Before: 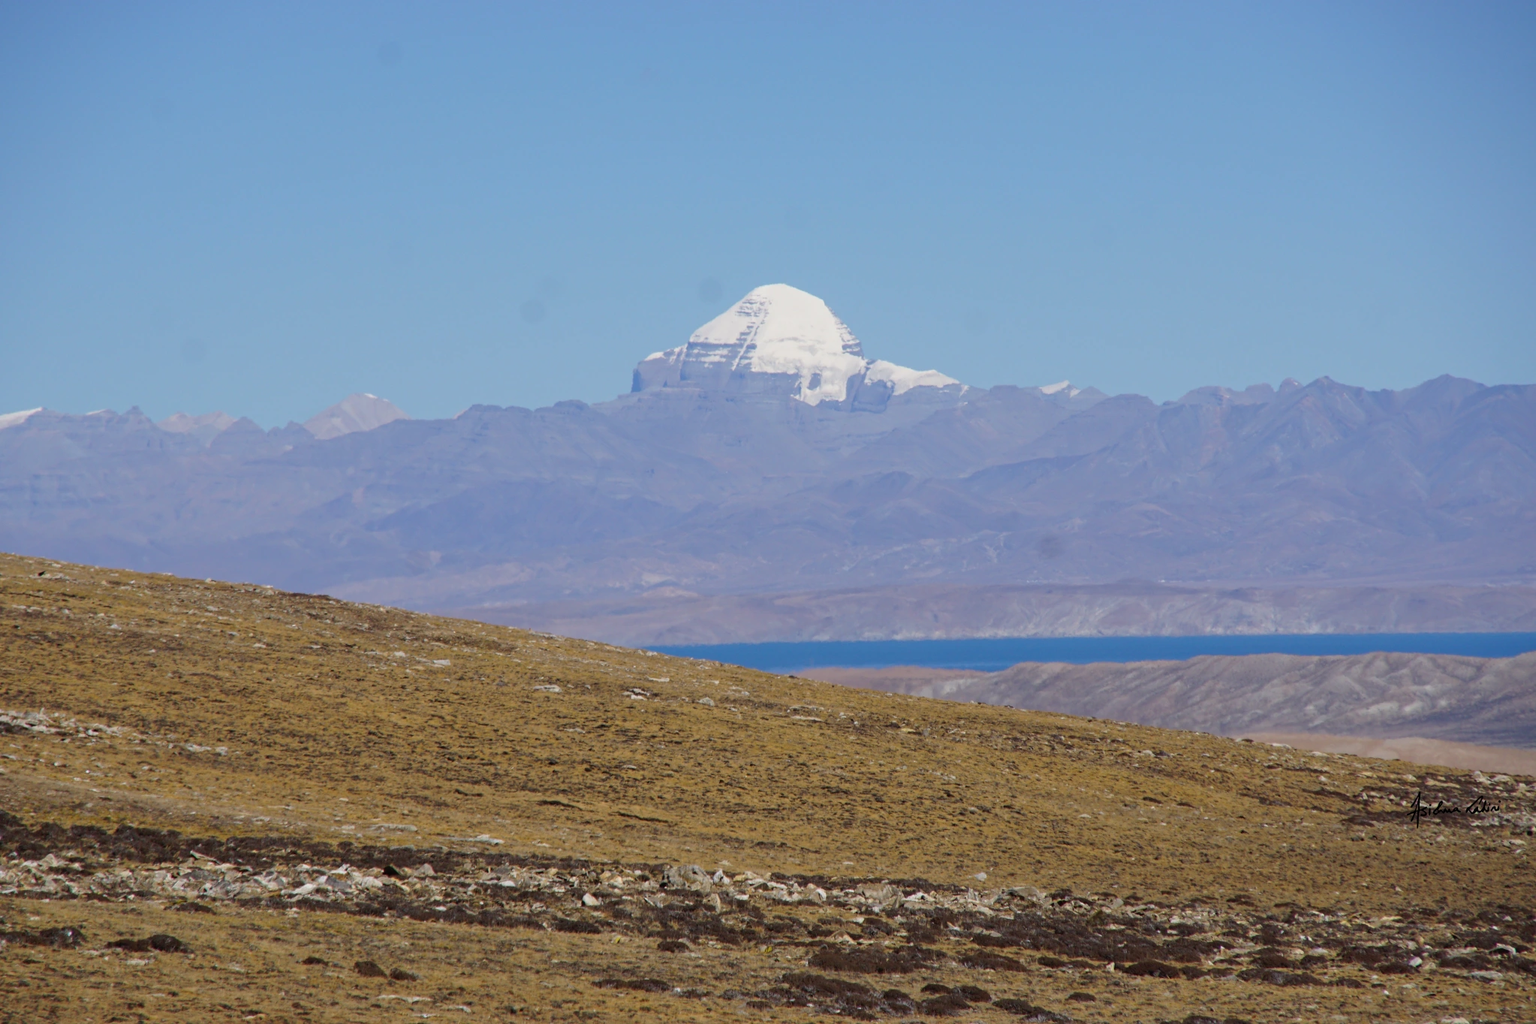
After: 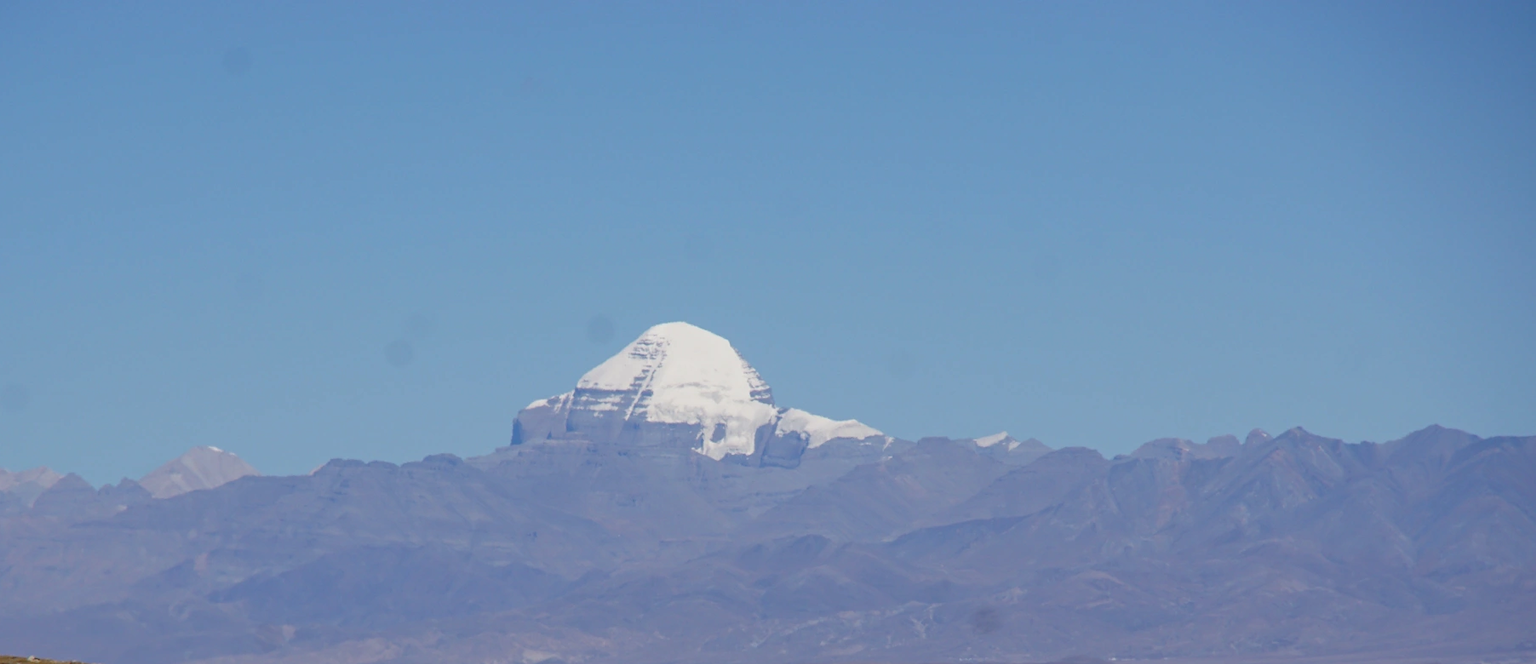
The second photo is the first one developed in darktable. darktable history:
contrast brightness saturation: brightness -0.09
crop and rotate: left 11.812%, bottom 42.776%
